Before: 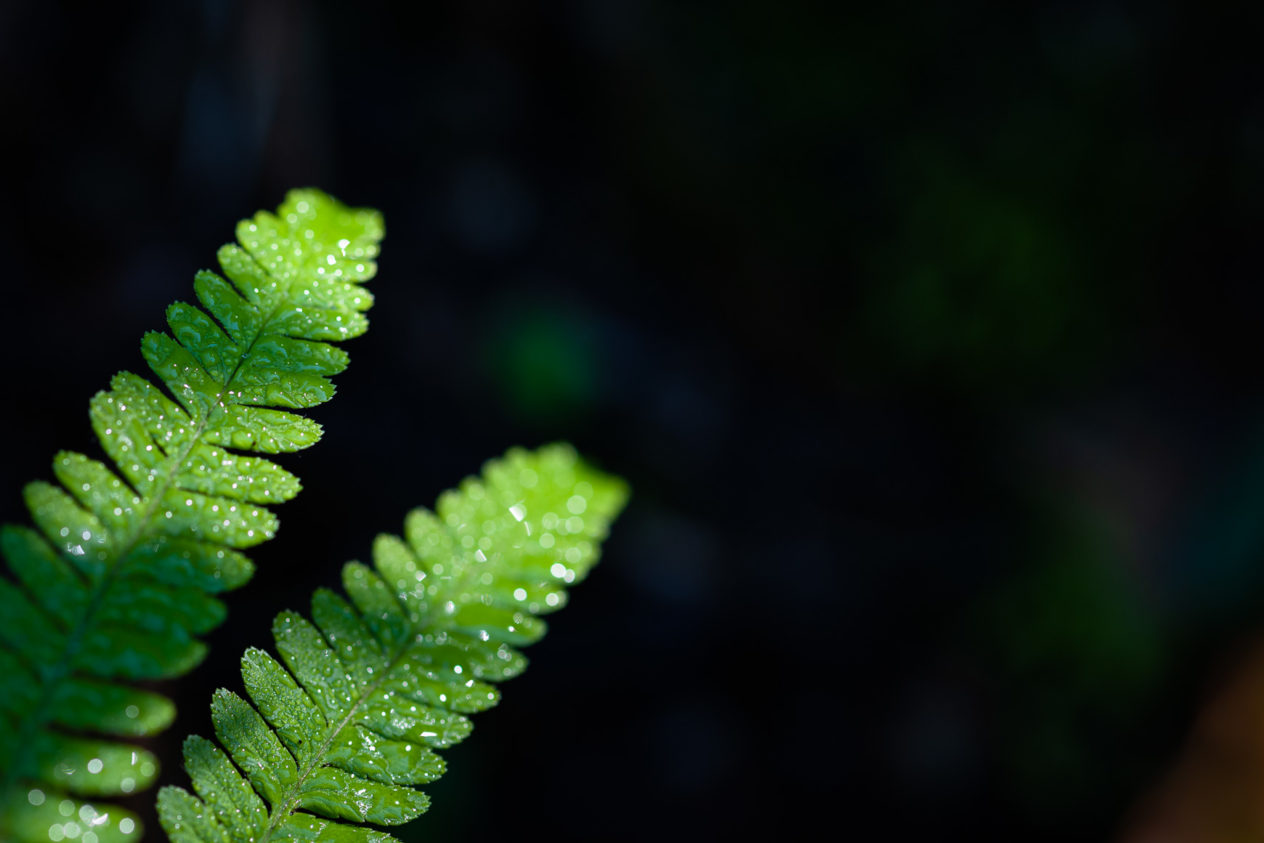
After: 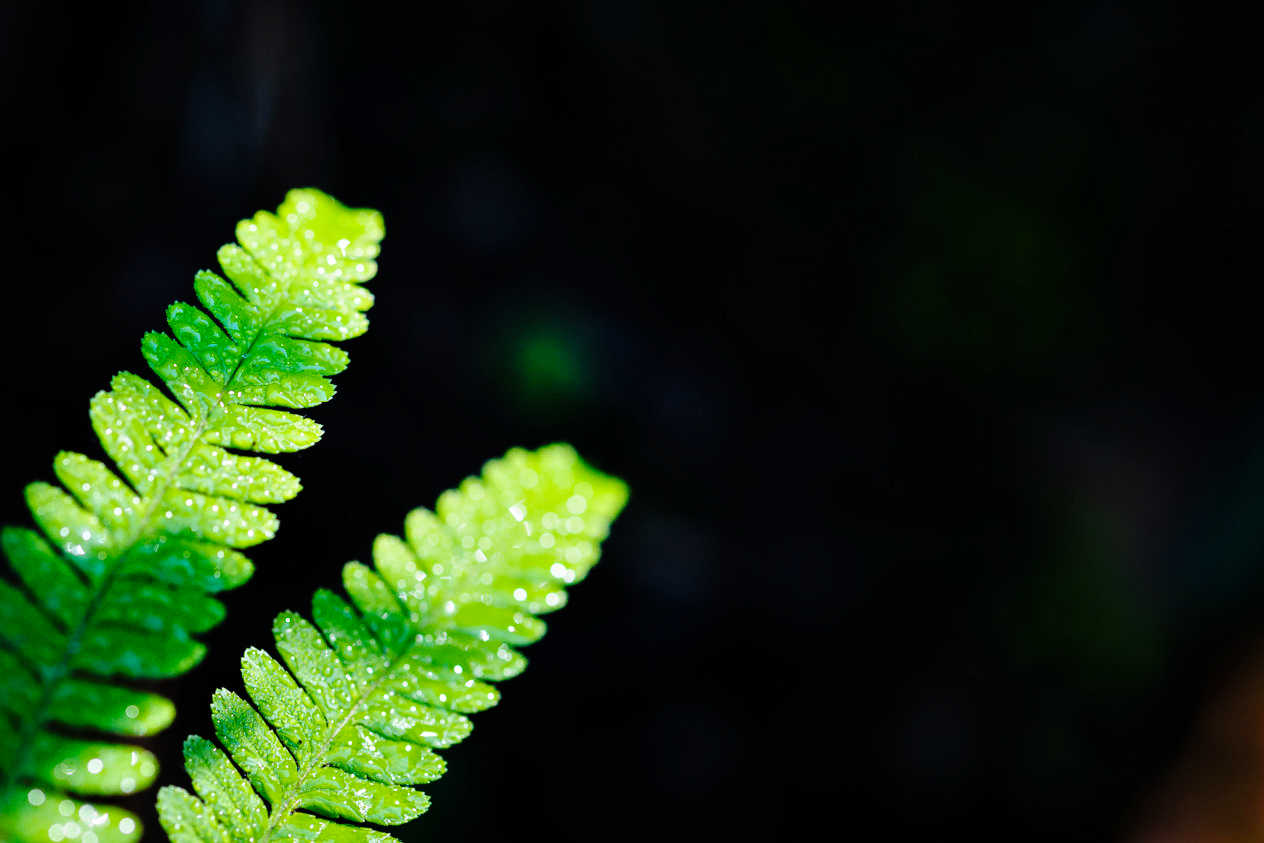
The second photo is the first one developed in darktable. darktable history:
exposure: exposure -0.153 EV, compensate highlight preservation false
rotate and perspective: automatic cropping off
tone equalizer: -7 EV 0.15 EV, -6 EV 0.6 EV, -5 EV 1.15 EV, -4 EV 1.33 EV, -3 EV 1.15 EV, -2 EV 0.6 EV, -1 EV 0.15 EV, mask exposure compensation -0.5 EV
base curve: curves: ch0 [(0, 0) (0.036, 0.025) (0.121, 0.166) (0.206, 0.329) (0.605, 0.79) (1, 1)], preserve colors none
